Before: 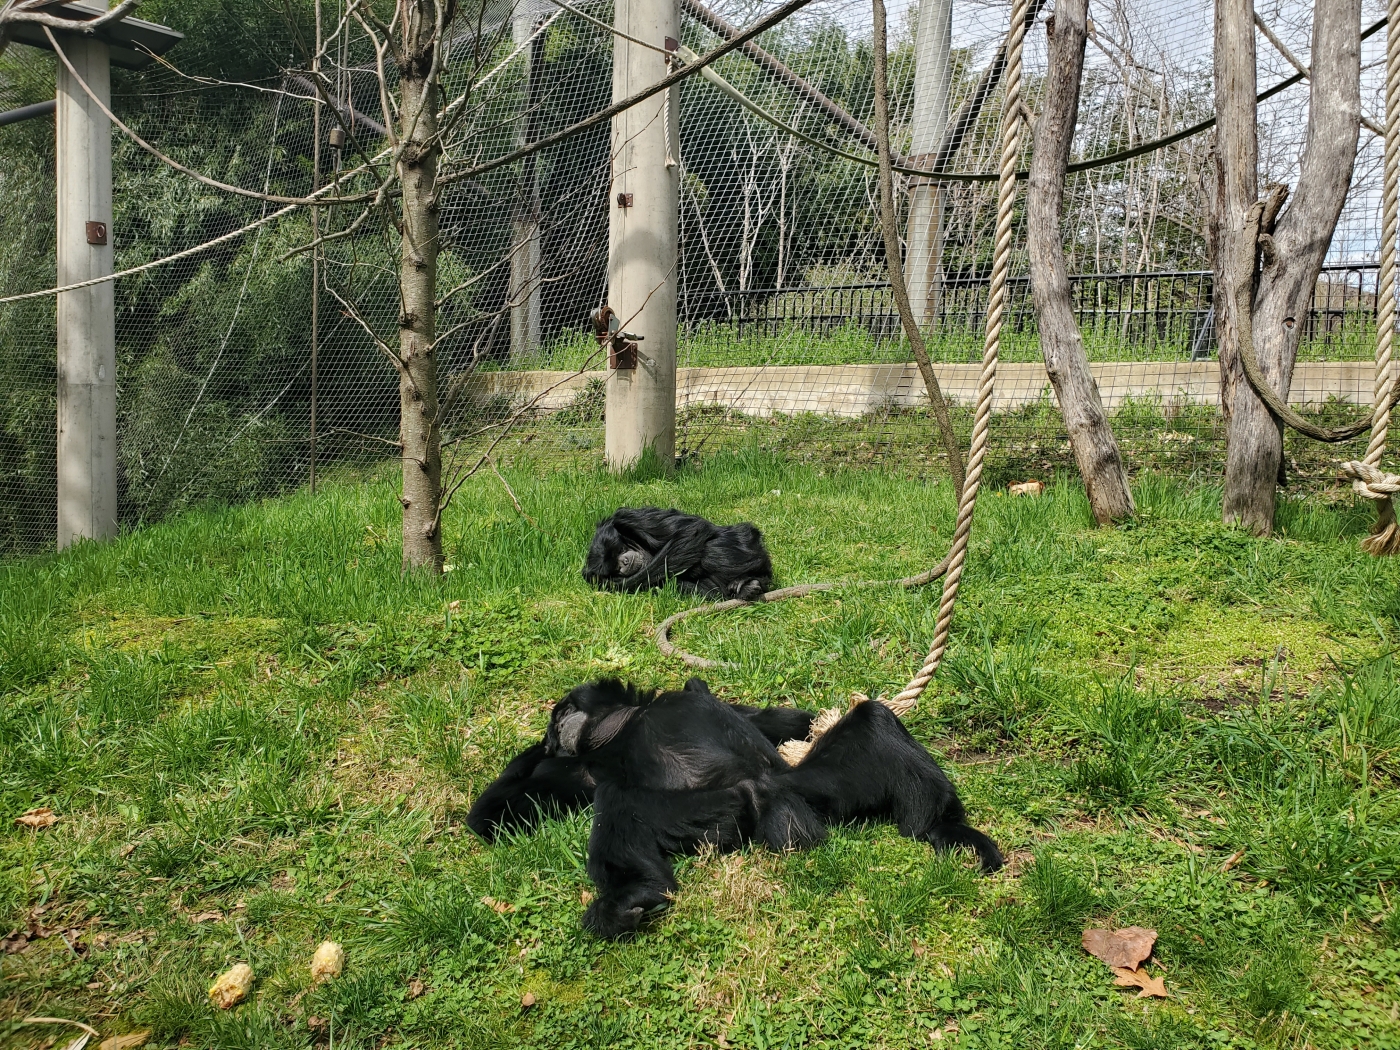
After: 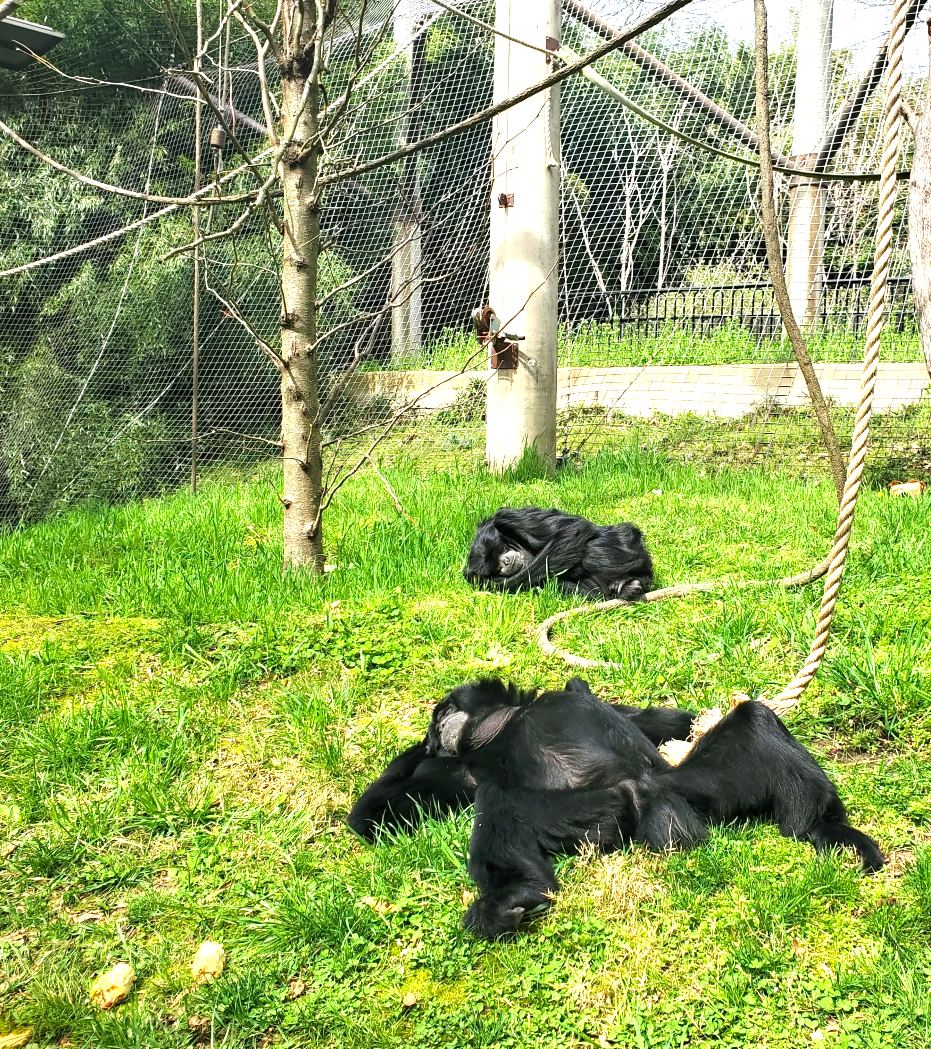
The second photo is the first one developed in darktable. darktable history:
crop and rotate: left 8.571%, right 24.915%
color balance rgb: perceptual saturation grading › global saturation 0.826%
contrast brightness saturation: contrast 0.037, saturation 0.162
exposure: exposure 0.67 EV, compensate highlight preservation false
tone equalizer: -8 EV -0.763 EV, -7 EV -0.691 EV, -6 EV -0.617 EV, -5 EV -0.422 EV, -3 EV 0.398 EV, -2 EV 0.6 EV, -1 EV 0.697 EV, +0 EV 0.738 EV, smoothing diameter 24.86%, edges refinement/feathering 10.82, preserve details guided filter
